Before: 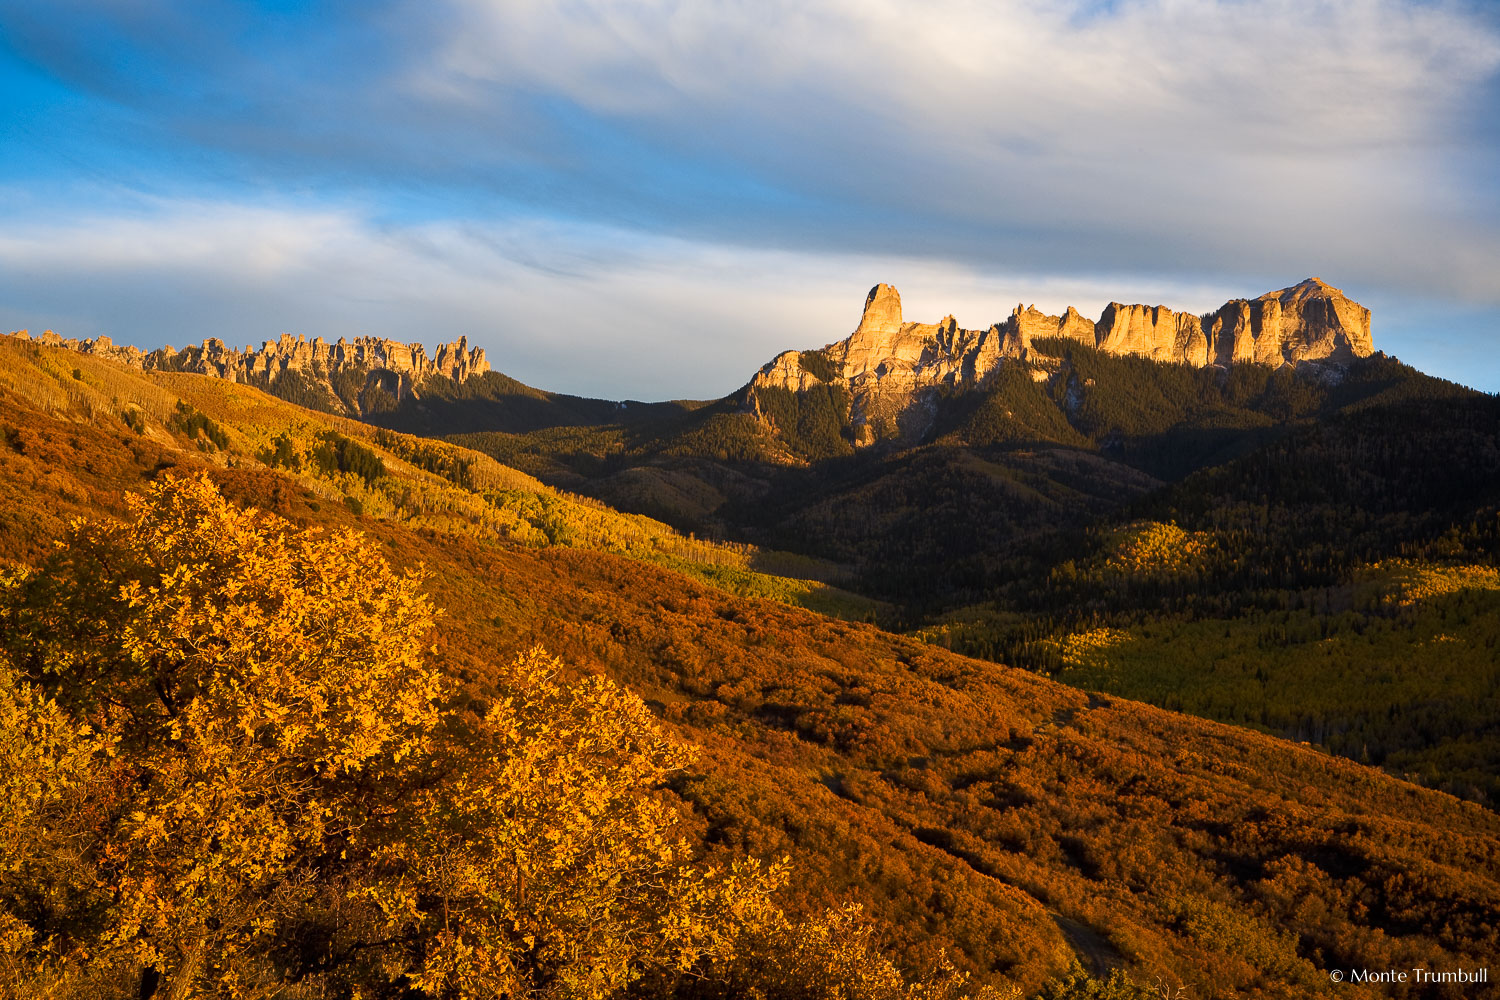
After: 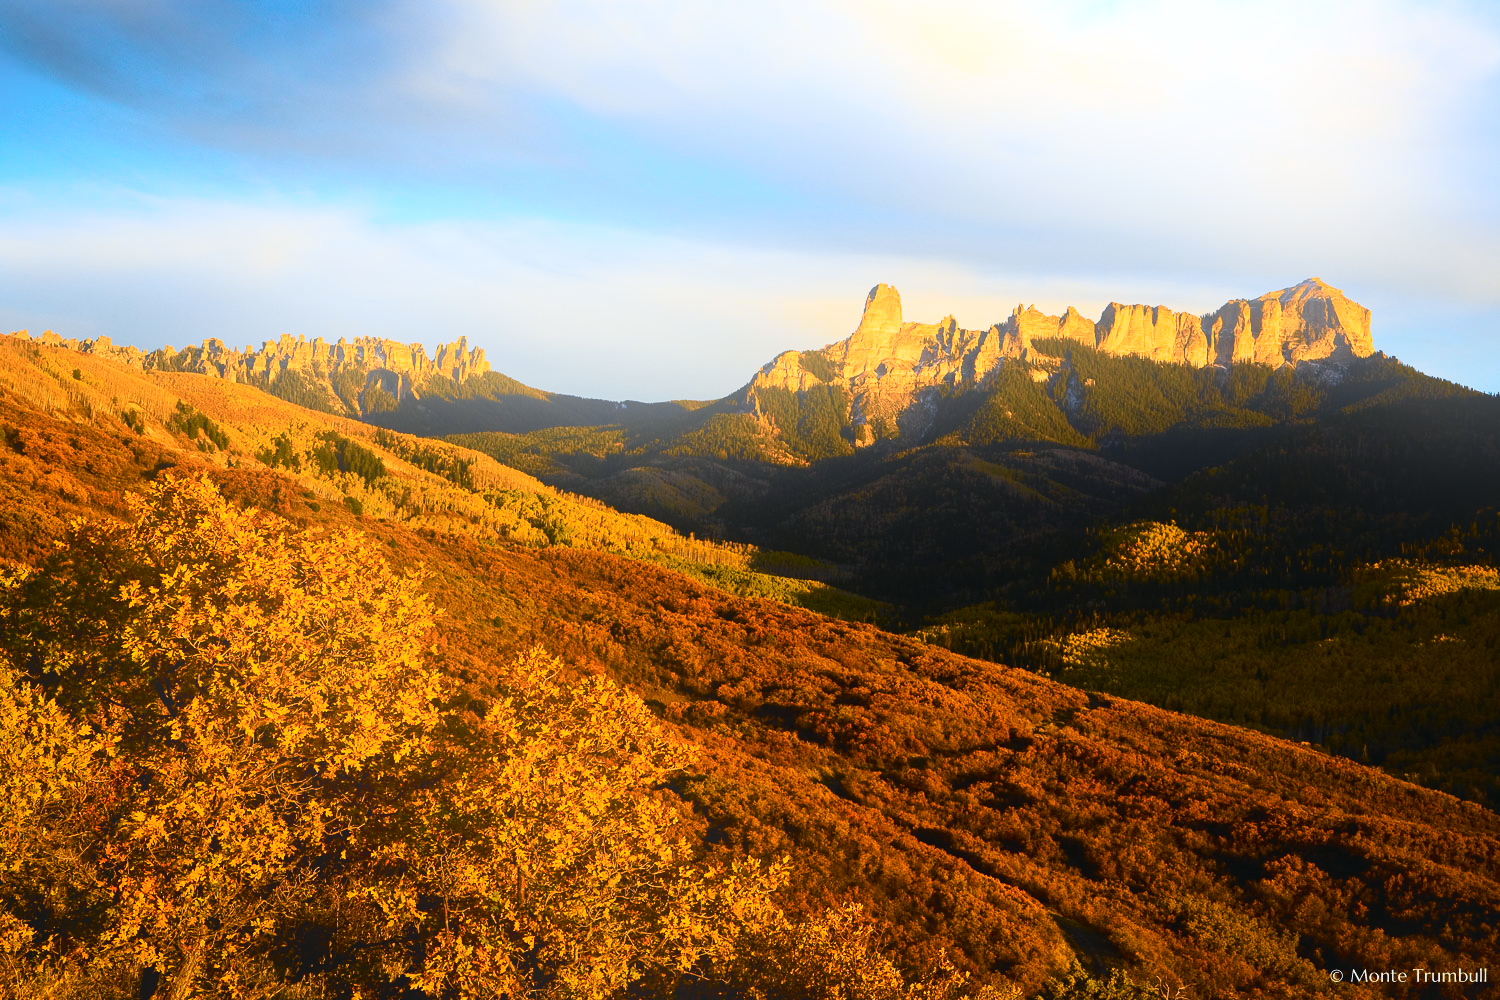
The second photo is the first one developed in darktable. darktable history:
tone curve: curves: ch0 [(0, 0.03) (0.113, 0.087) (0.207, 0.184) (0.515, 0.612) (0.712, 0.793) (1, 0.946)]; ch1 [(0, 0) (0.172, 0.123) (0.317, 0.279) (0.414, 0.382) (0.476, 0.479) (0.505, 0.498) (0.534, 0.534) (0.621, 0.65) (0.709, 0.764) (1, 1)]; ch2 [(0, 0) (0.411, 0.424) (0.505, 0.505) (0.521, 0.524) (0.537, 0.57) (0.65, 0.699) (1, 1)], color space Lab, independent channels, preserve colors none
bloom: on, module defaults
